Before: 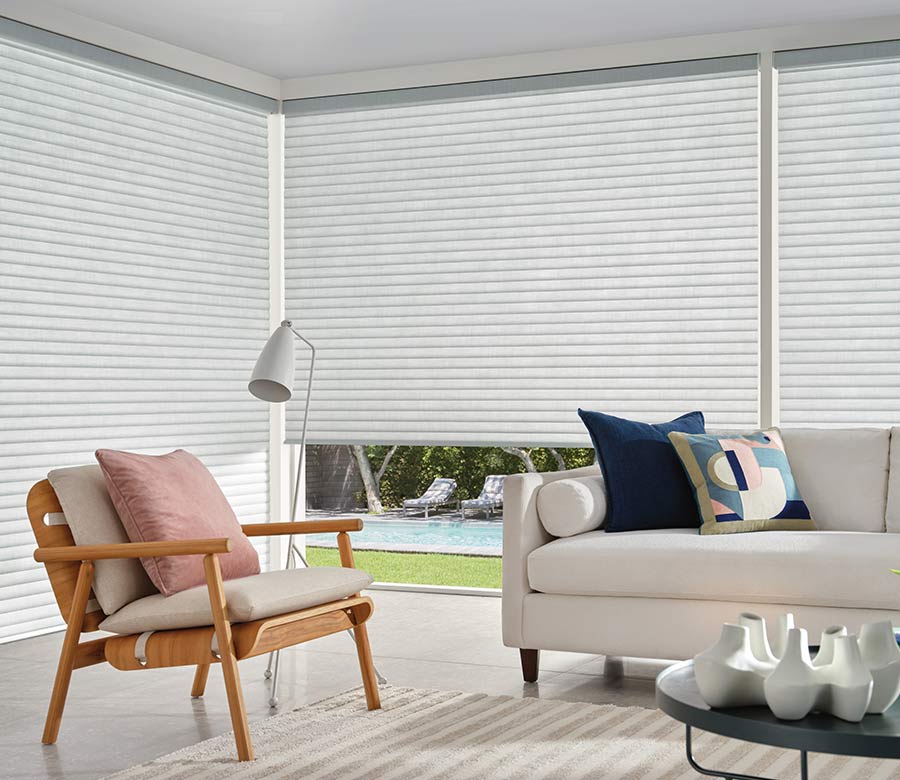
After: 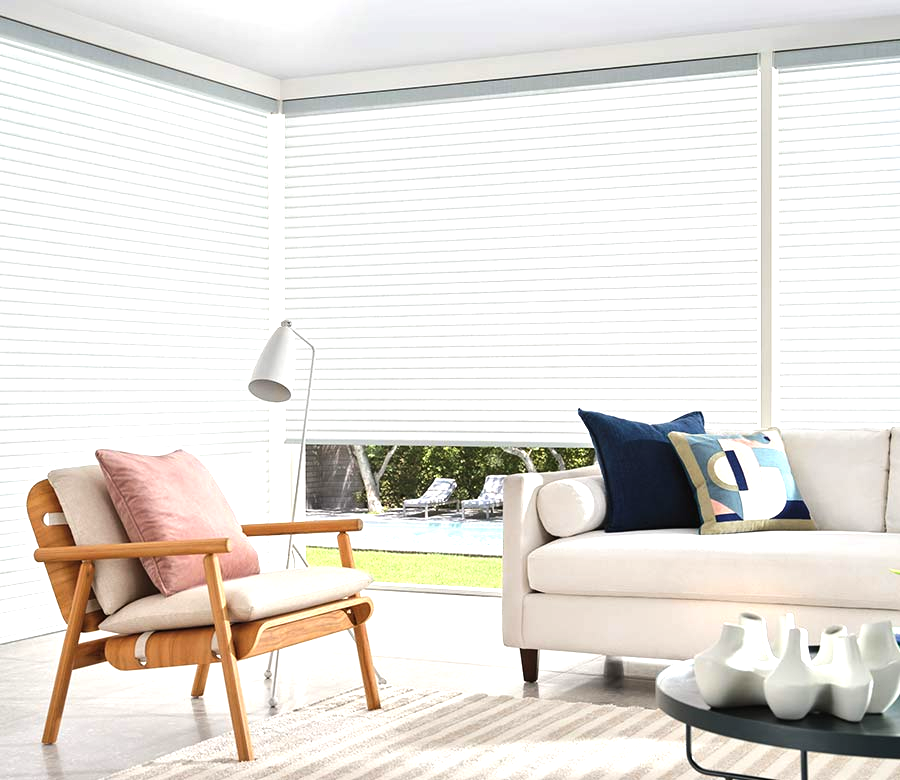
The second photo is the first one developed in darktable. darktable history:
exposure: black level correction 0, exposure 0.5 EV, compensate exposure bias true, compensate highlight preservation false
tone equalizer: -8 EV -0.417 EV, -7 EV -0.389 EV, -6 EV -0.333 EV, -5 EV -0.222 EV, -3 EV 0.222 EV, -2 EV 0.333 EV, -1 EV 0.389 EV, +0 EV 0.417 EV, edges refinement/feathering 500, mask exposure compensation -1.57 EV, preserve details no
